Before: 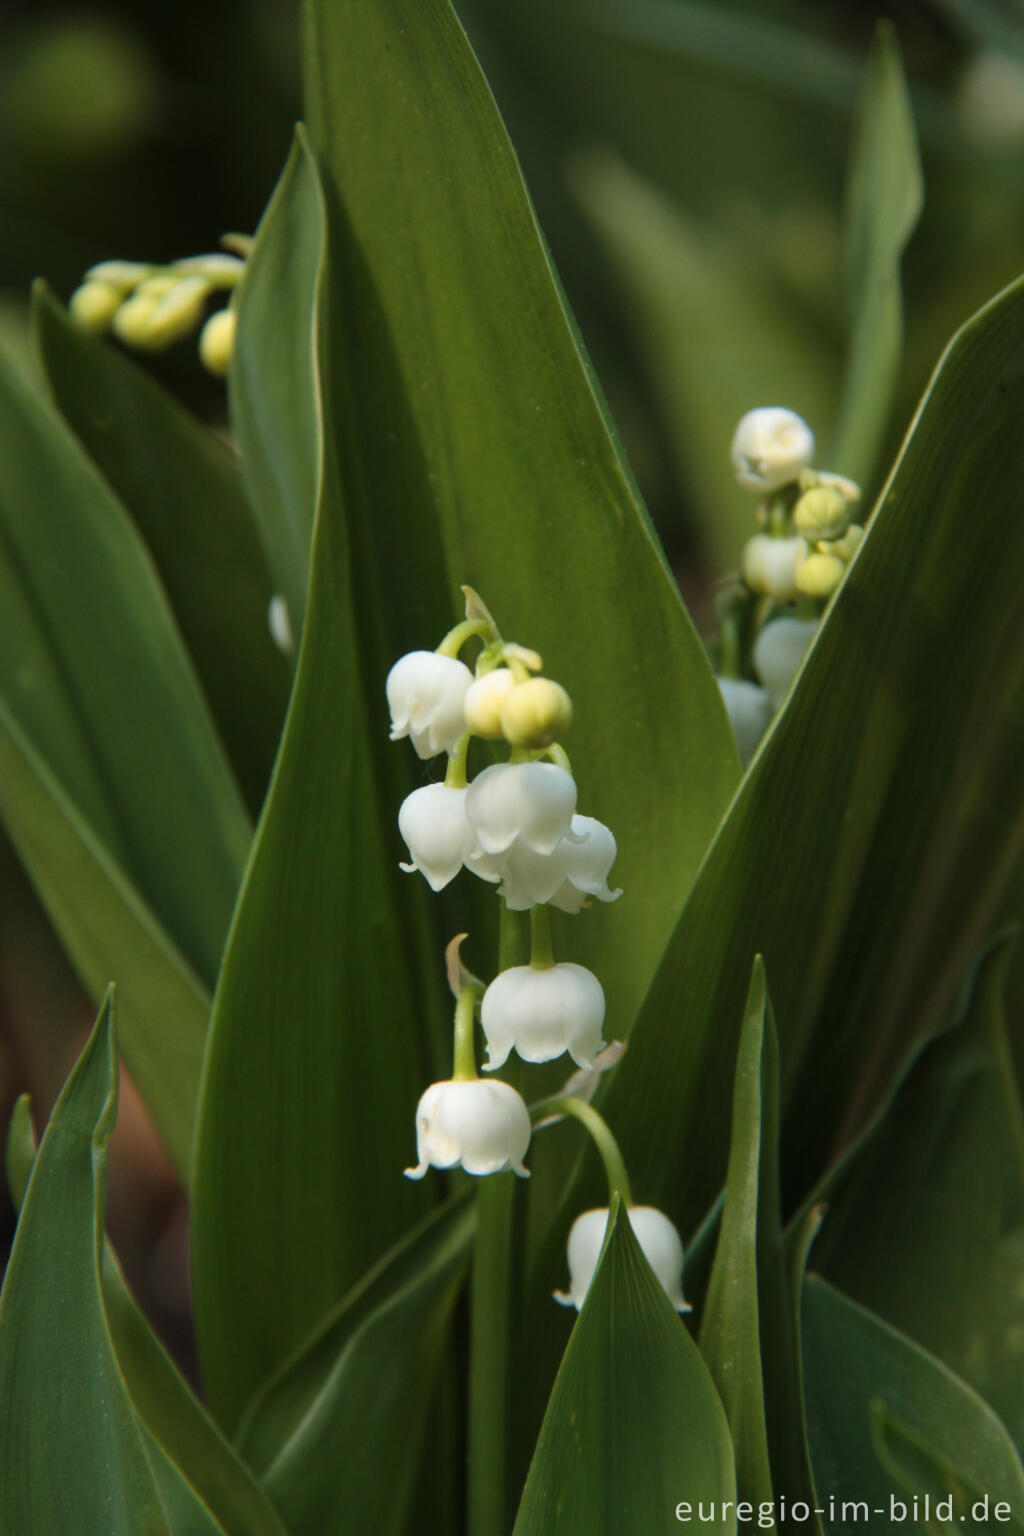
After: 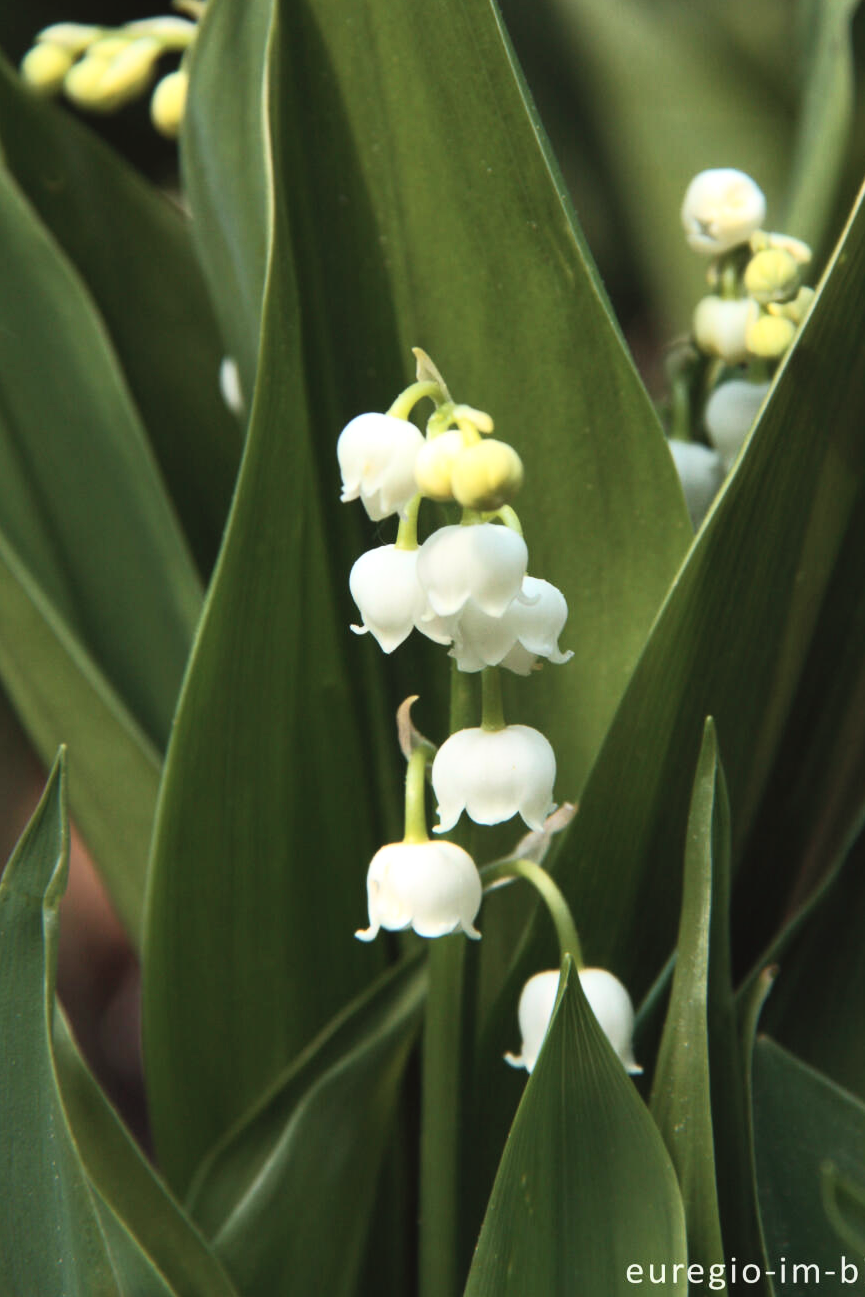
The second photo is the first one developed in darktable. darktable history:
tone equalizer: -8 EV -0.417 EV, -7 EV -0.389 EV, -6 EV -0.333 EV, -5 EV -0.222 EV, -3 EV 0.222 EV, -2 EV 0.333 EV, -1 EV 0.389 EV, +0 EV 0.417 EV, edges refinement/feathering 500, mask exposure compensation -1.57 EV, preserve details no
crop and rotate: left 4.842%, top 15.51%, right 10.668%
tone curve: curves: ch0 [(0.003, 0.029) (0.188, 0.252) (0.46, 0.56) (0.608, 0.748) (0.871, 0.955) (1, 1)]; ch1 [(0, 0) (0.35, 0.356) (0.45, 0.453) (0.508, 0.515) (0.618, 0.634) (1, 1)]; ch2 [(0, 0) (0.456, 0.469) (0.5, 0.5) (0.634, 0.625) (1, 1)], color space Lab, independent channels, preserve colors none
